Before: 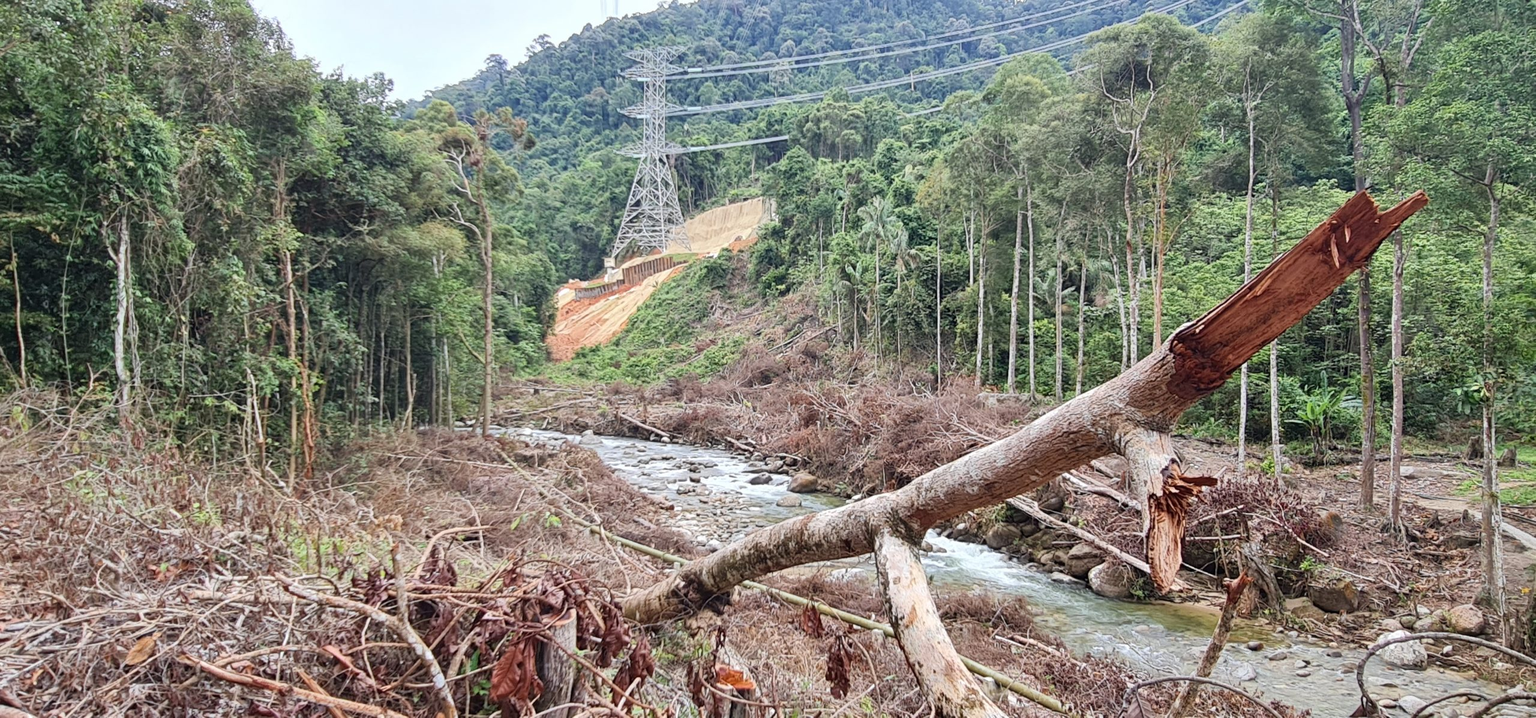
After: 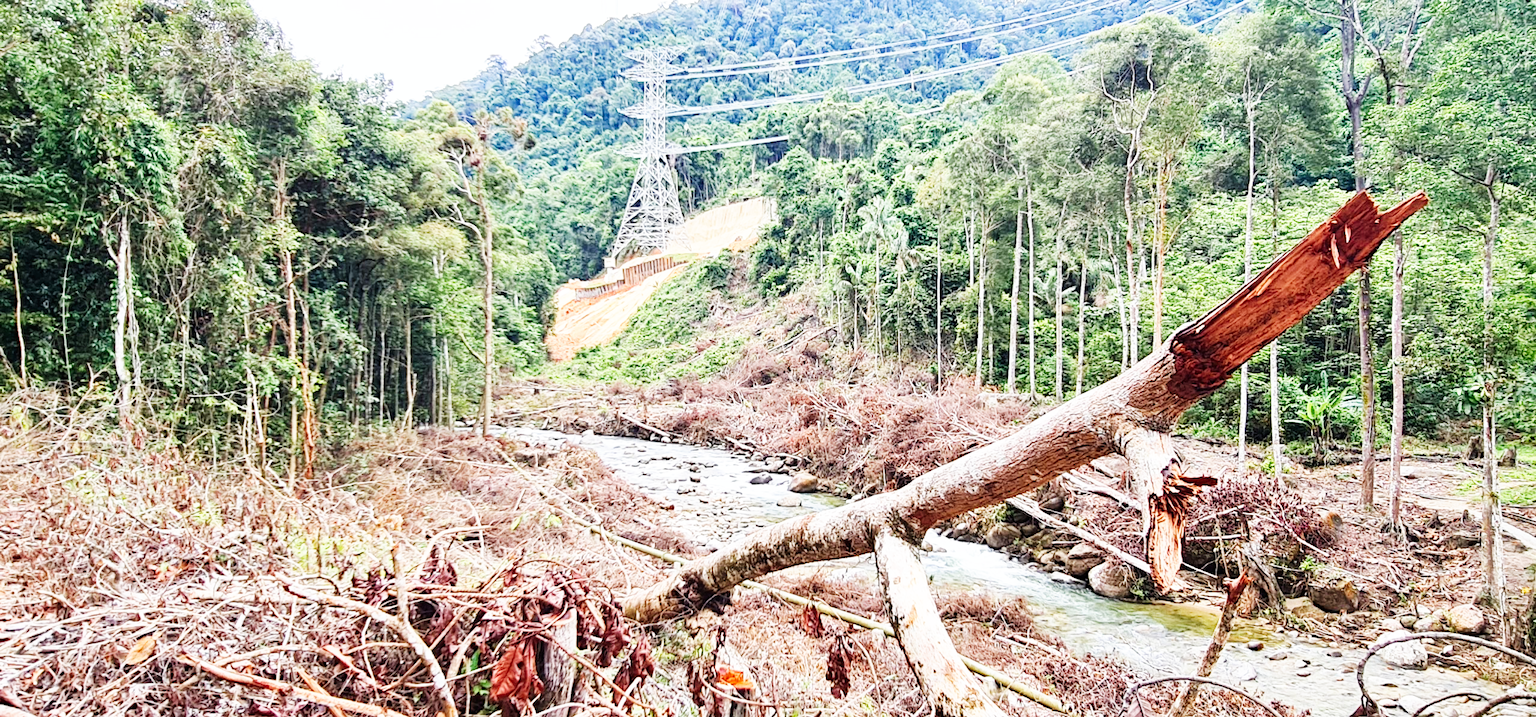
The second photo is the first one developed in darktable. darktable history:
haze removal: compatibility mode true, adaptive false
base curve: curves: ch0 [(0, 0) (0.007, 0.004) (0.027, 0.03) (0.046, 0.07) (0.207, 0.54) (0.442, 0.872) (0.673, 0.972) (1, 1)], preserve colors none
